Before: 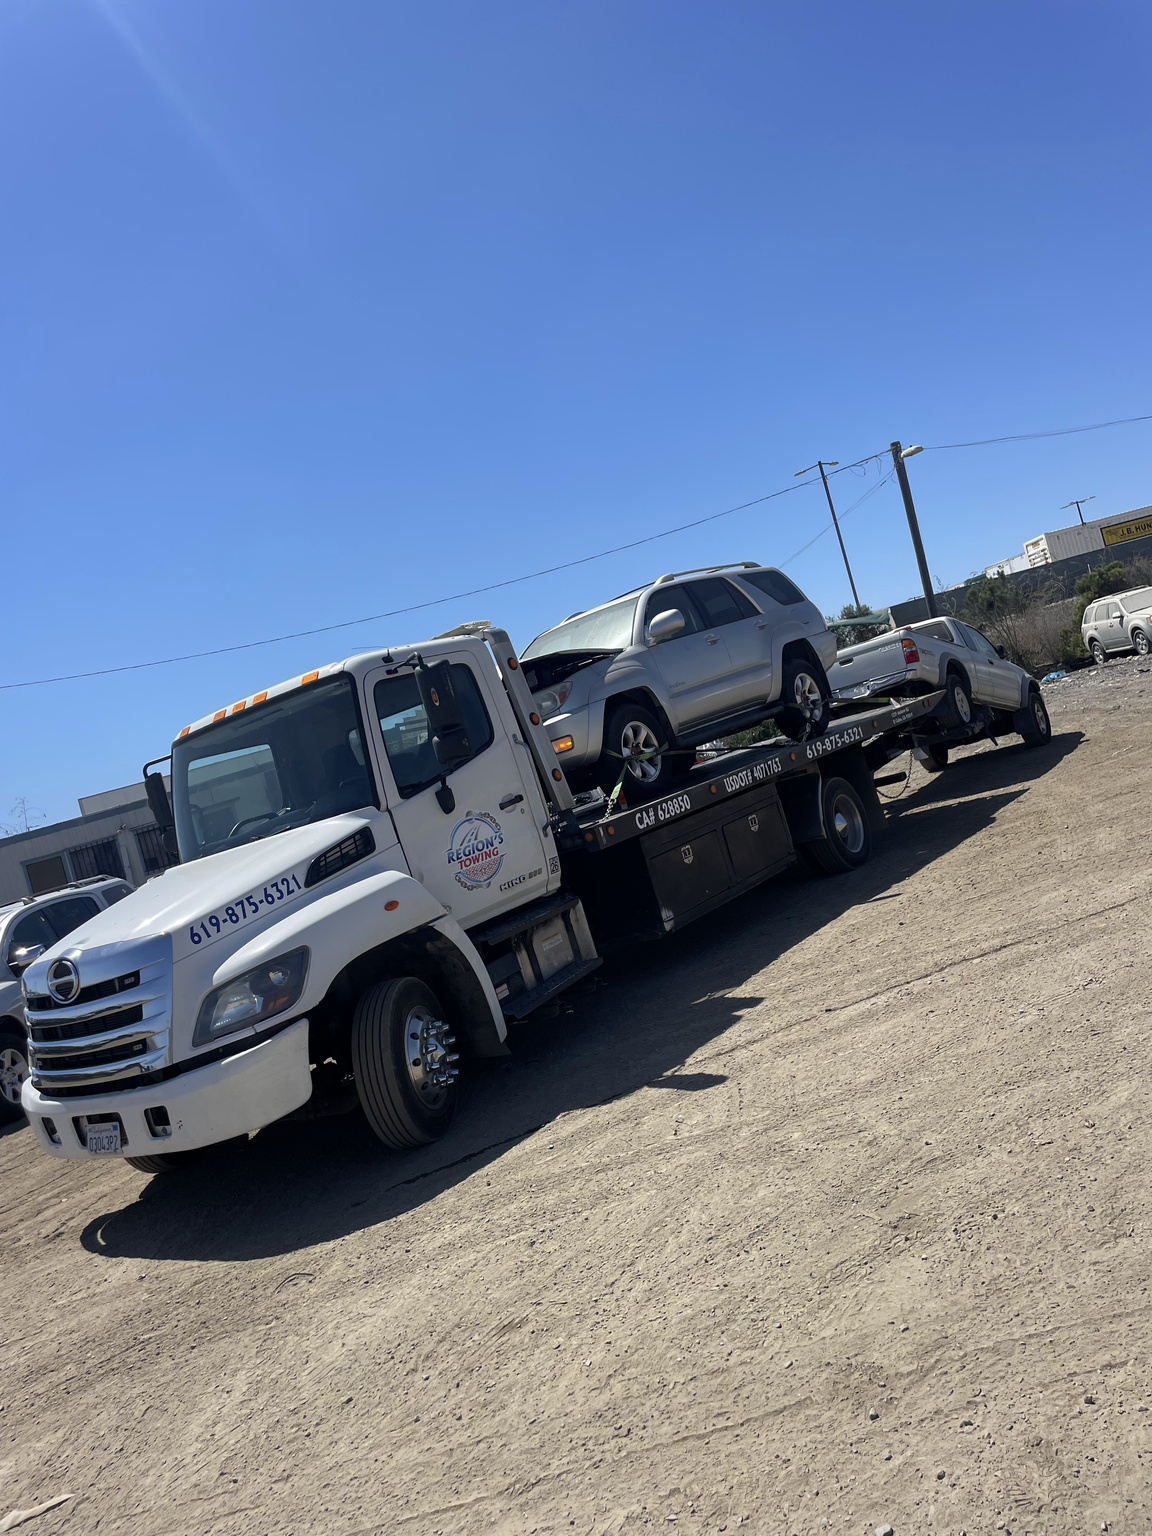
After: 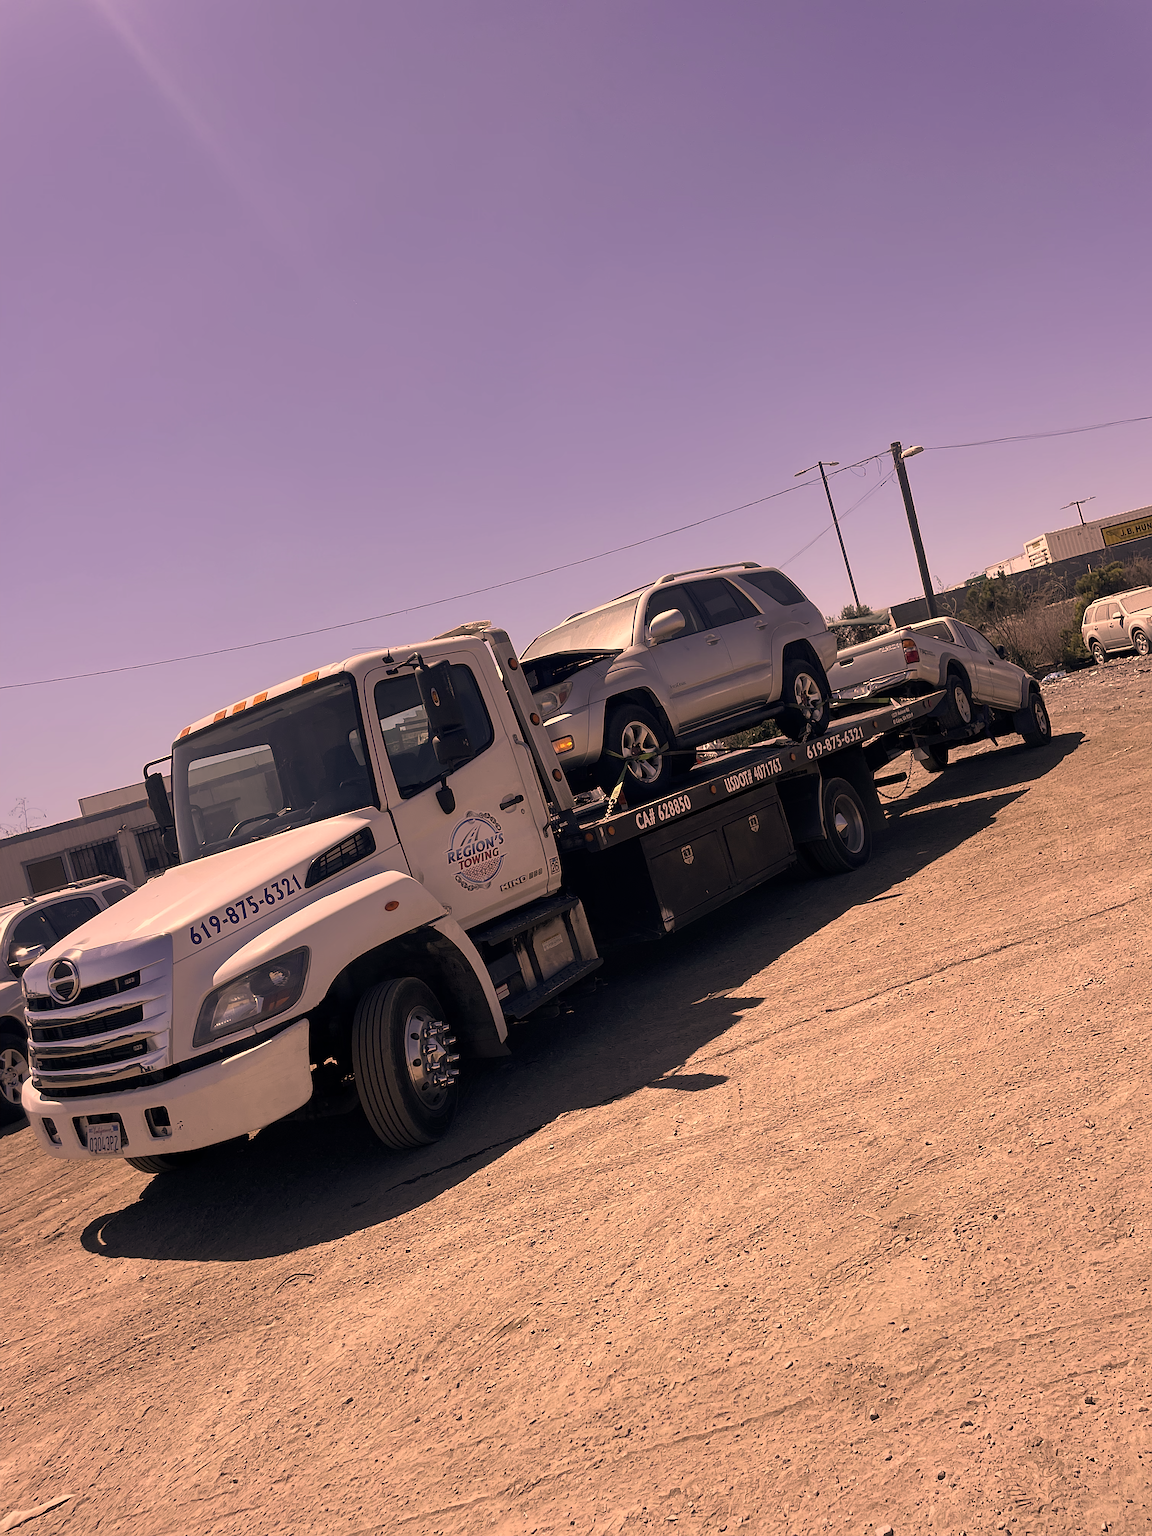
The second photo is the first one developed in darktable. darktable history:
sharpen: on, module defaults
color correction: highlights a* 40, highlights b* 40, saturation 0.69
